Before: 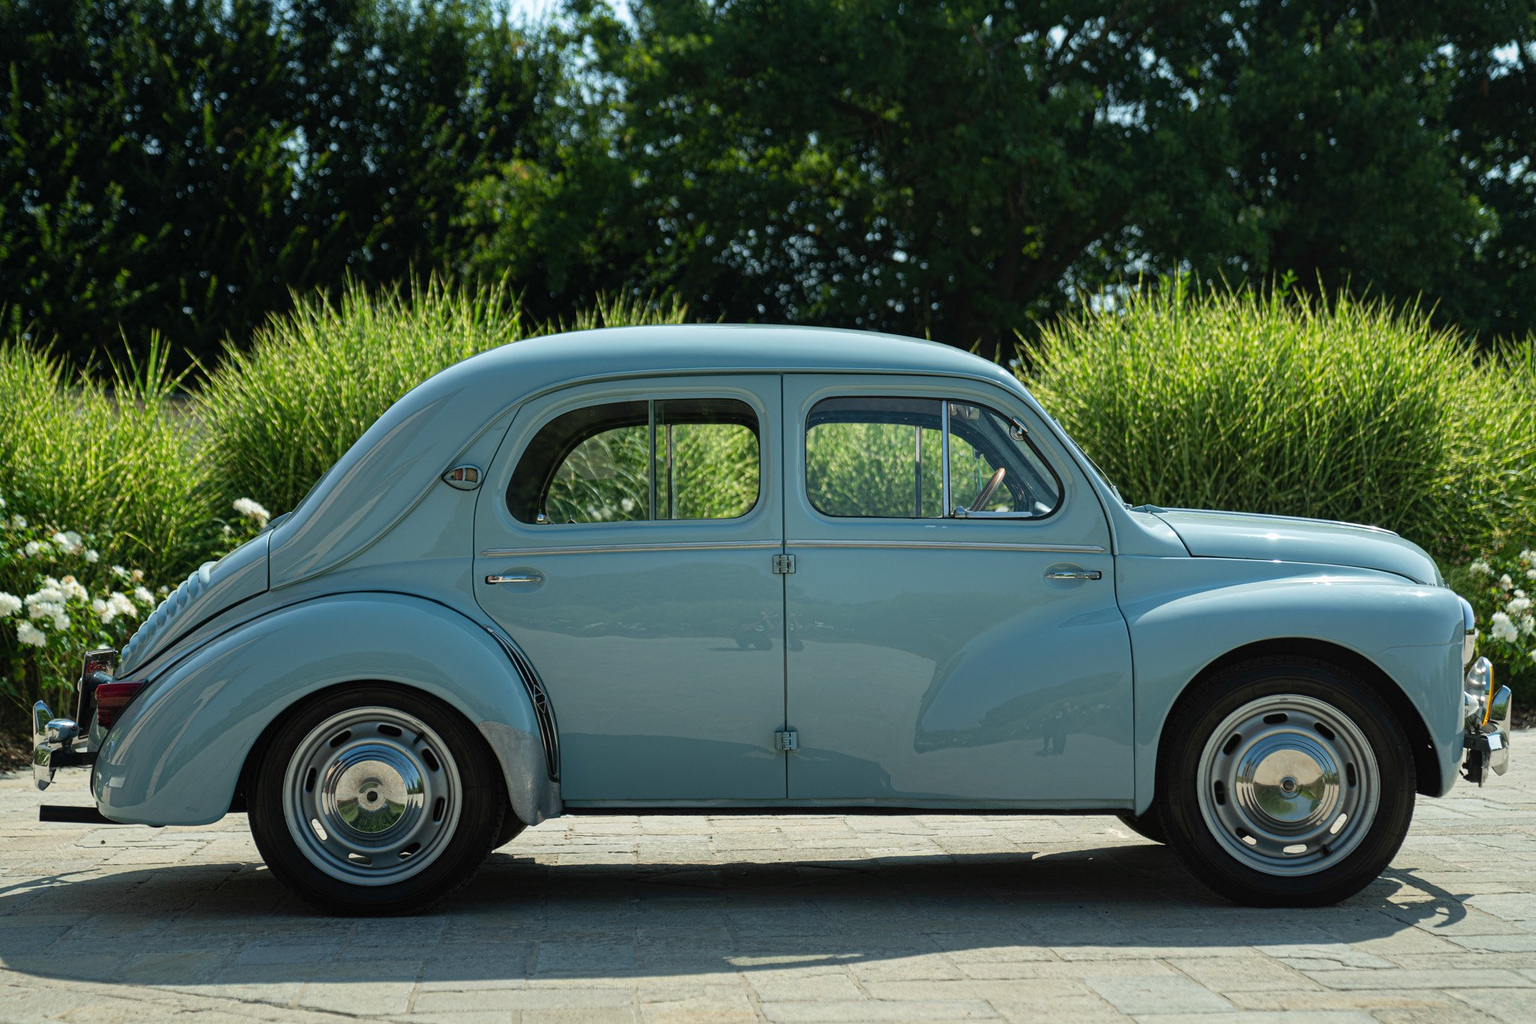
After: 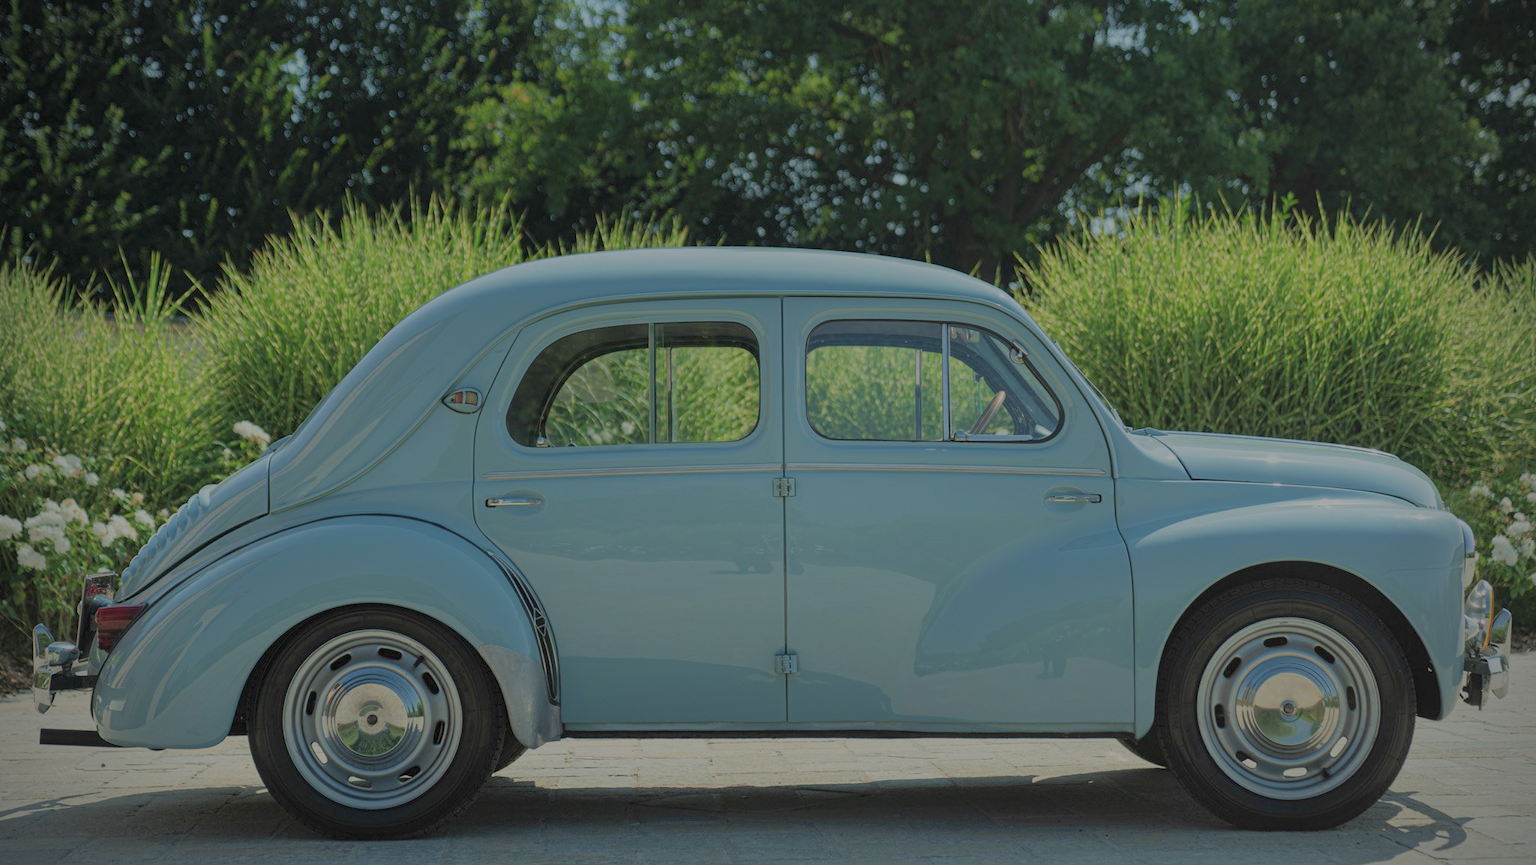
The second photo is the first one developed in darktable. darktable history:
velvia: strength 14.52%
vignetting: brightness -0.575
crop: top 7.596%, bottom 7.901%
filmic rgb: black relative exposure -15.99 EV, white relative exposure 7.98 EV, hardness 4.11, latitude 49.3%, contrast 0.501
